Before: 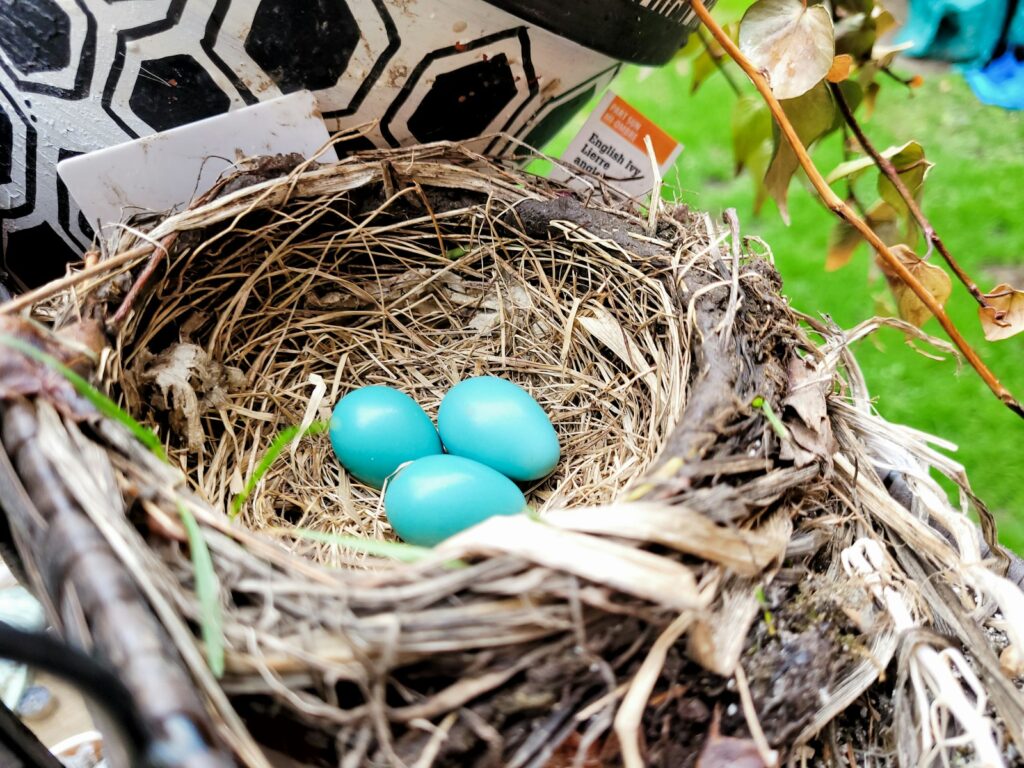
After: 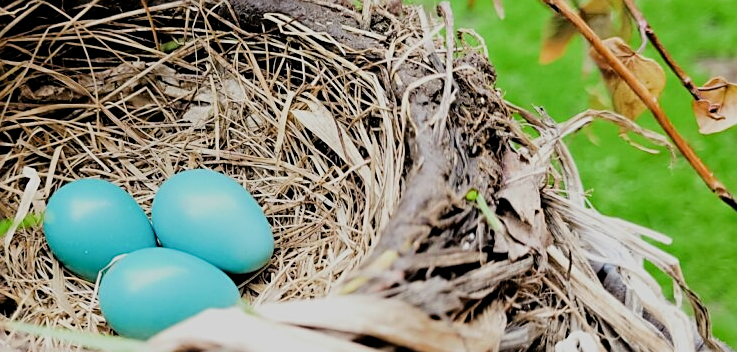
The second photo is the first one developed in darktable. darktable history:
filmic rgb: black relative exposure -7.65 EV, white relative exposure 4.56 EV, hardness 3.61
sharpen: on, module defaults
tone equalizer: on, module defaults
crop and rotate: left 27.938%, top 27.046%, bottom 27.046%
